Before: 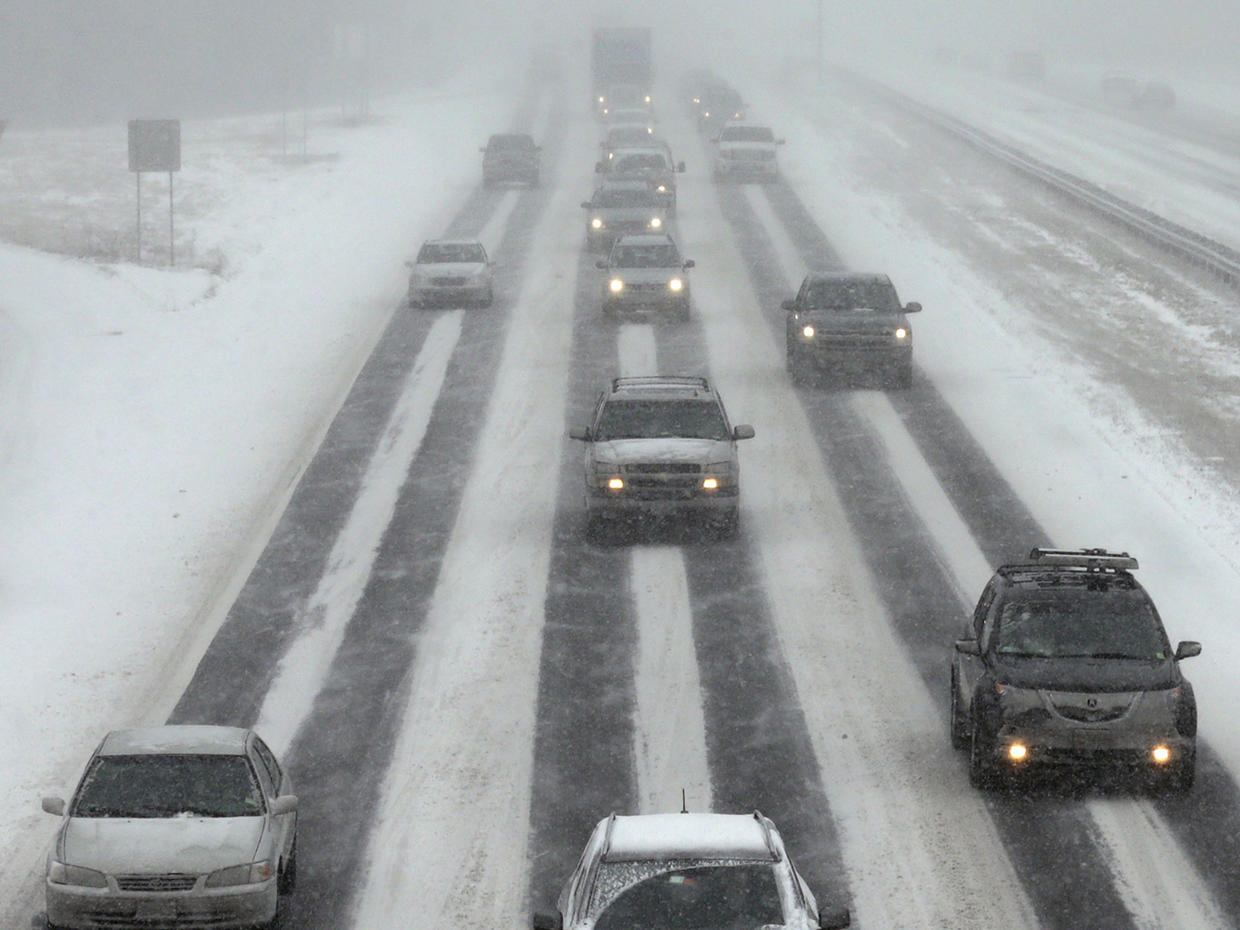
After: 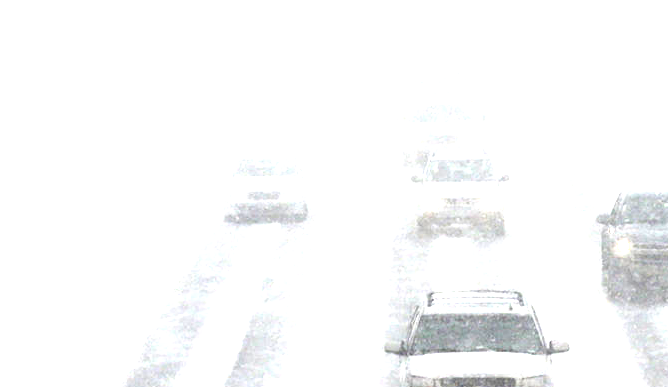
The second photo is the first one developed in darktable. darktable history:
exposure: exposure 2.014 EV, compensate highlight preservation false
crop: left 14.997%, top 9.249%, right 31.021%, bottom 48.831%
